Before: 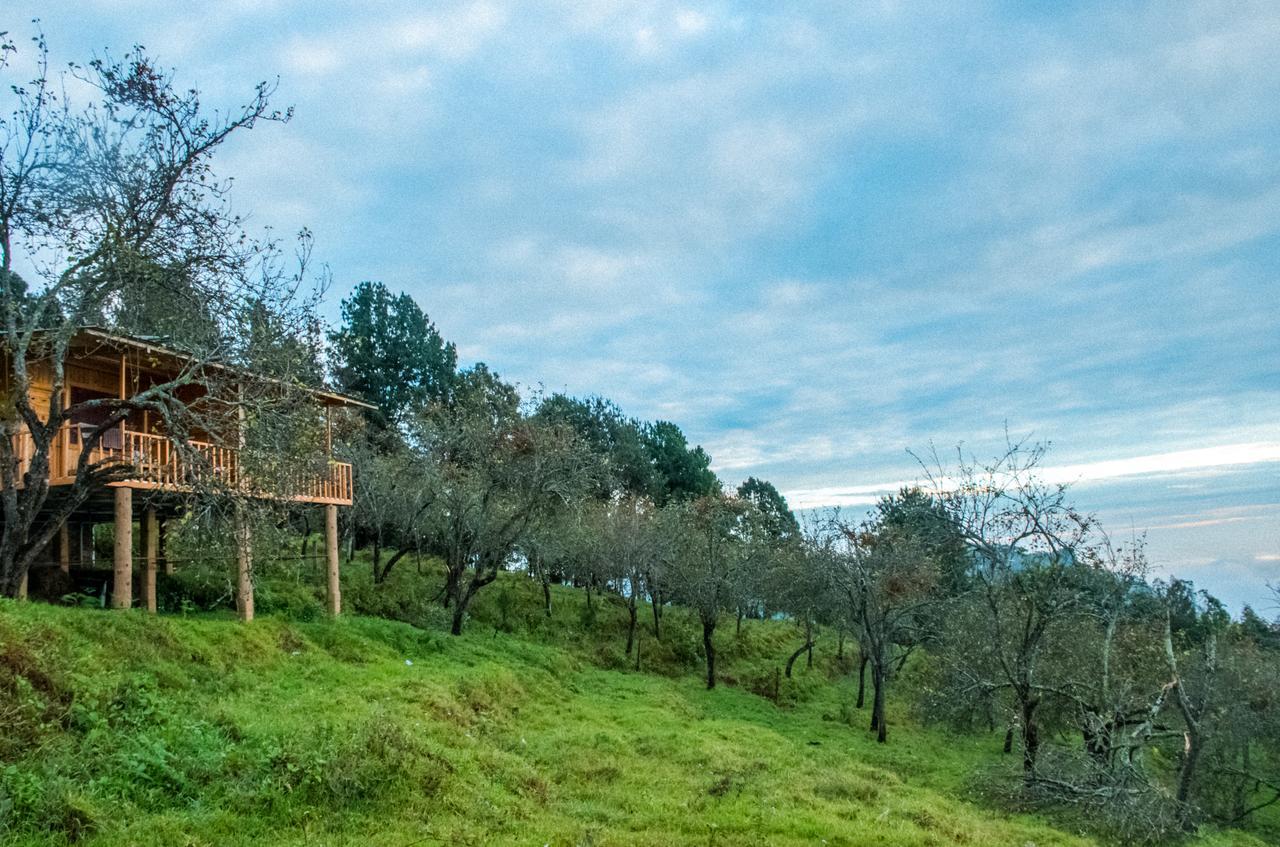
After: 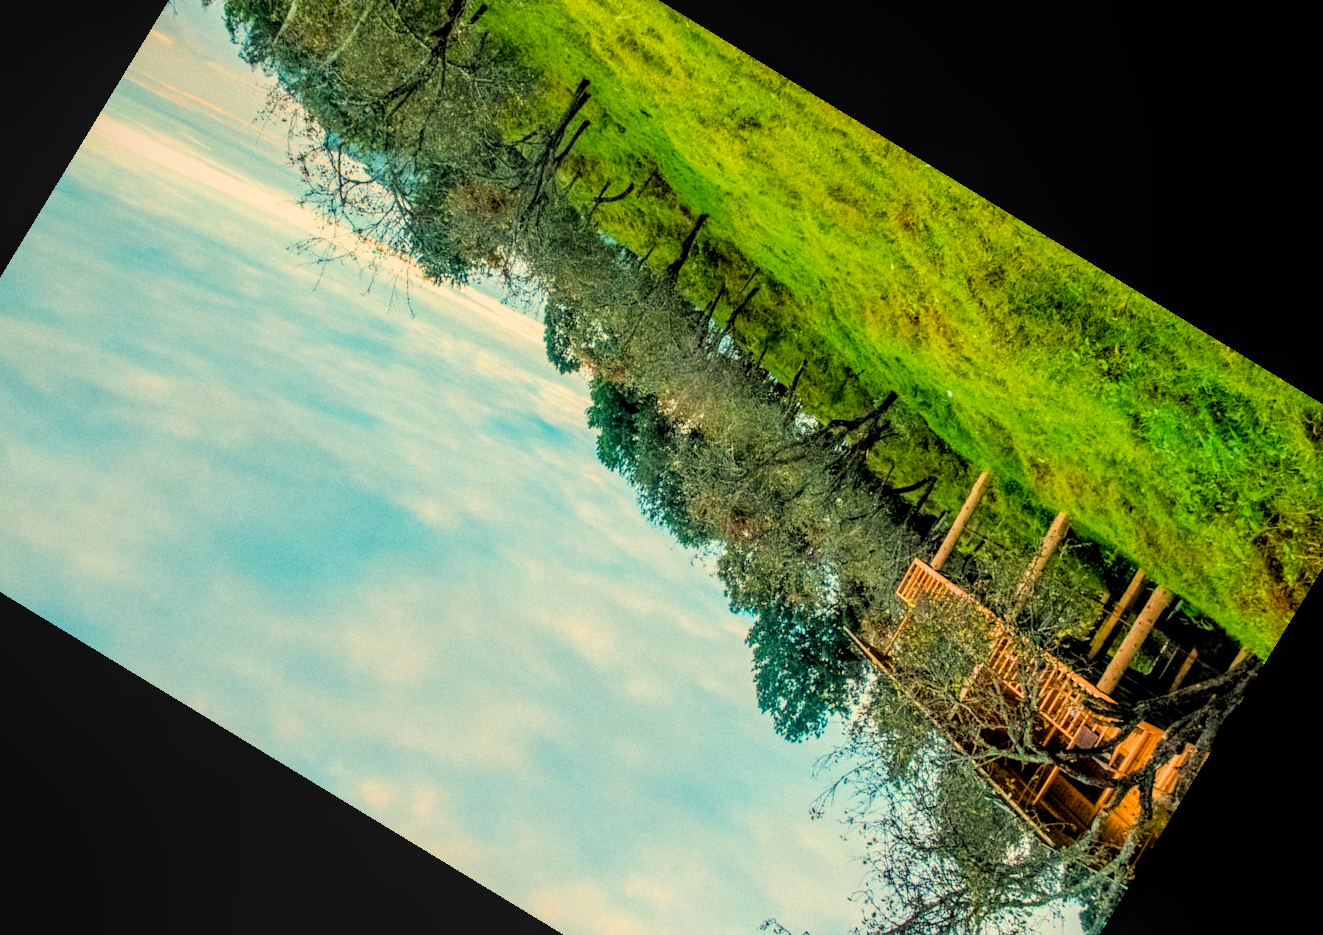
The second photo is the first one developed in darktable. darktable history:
filmic rgb: black relative exposure -4.88 EV, hardness 2.82
crop and rotate: angle 148.68°, left 9.111%, top 15.603%, right 4.588%, bottom 17.041%
color correction: highlights a* 0.816, highlights b* 2.78, saturation 1.1
exposure: black level correction 0, exposure 0.7 EV, compensate exposure bias true, compensate highlight preservation false
white balance: red 1.123, blue 0.83
color balance rgb: perceptual saturation grading › global saturation 20%, global vibrance 20%
local contrast: on, module defaults
